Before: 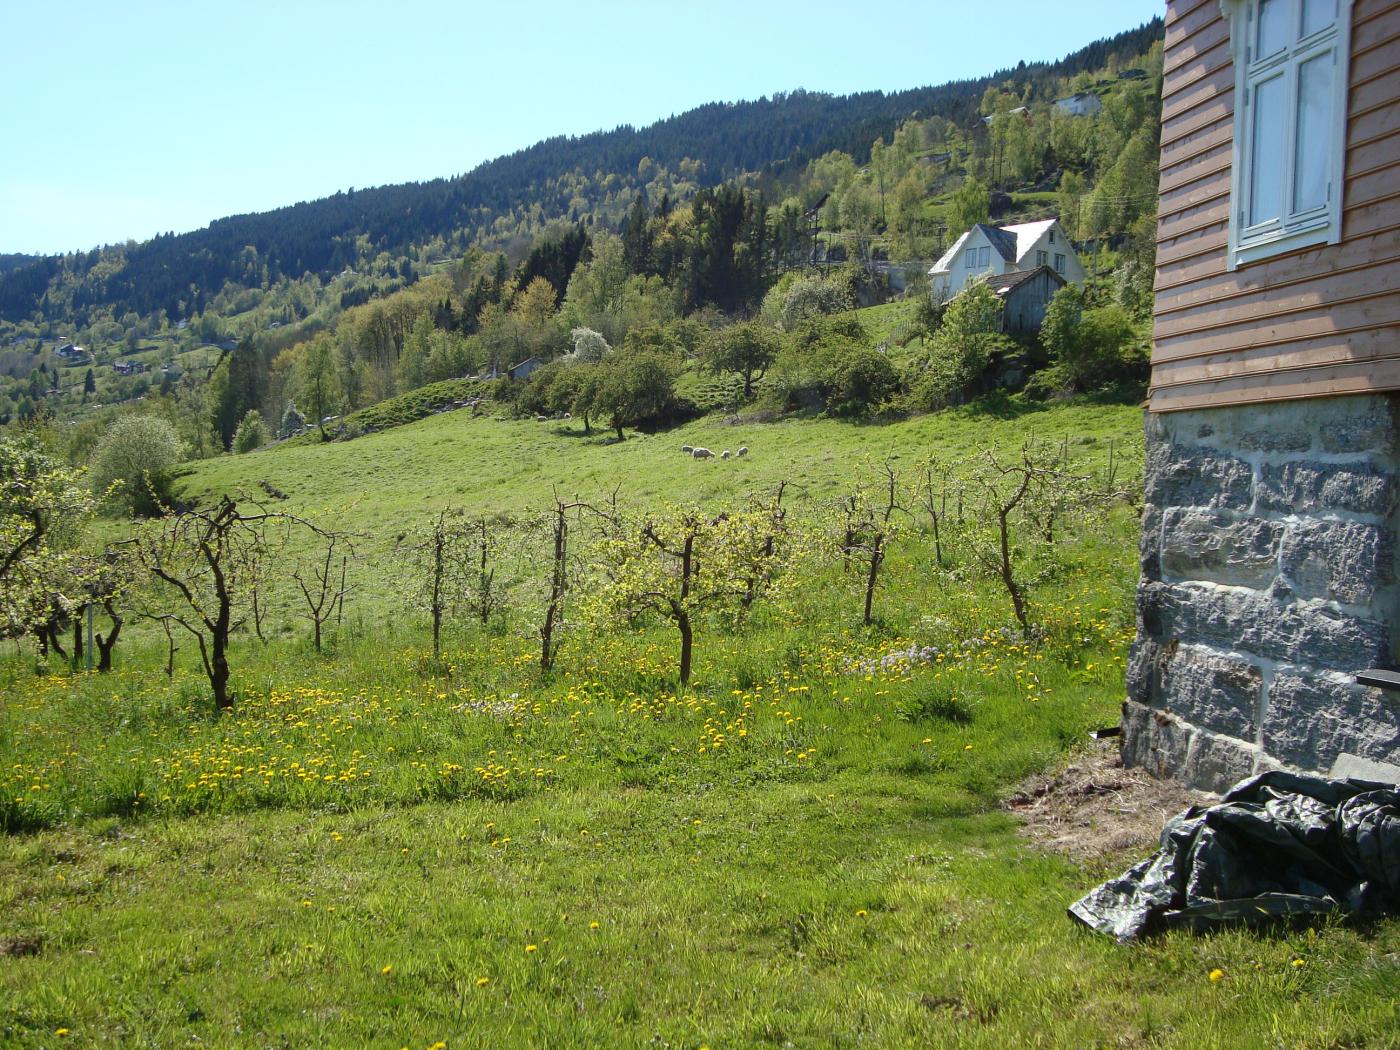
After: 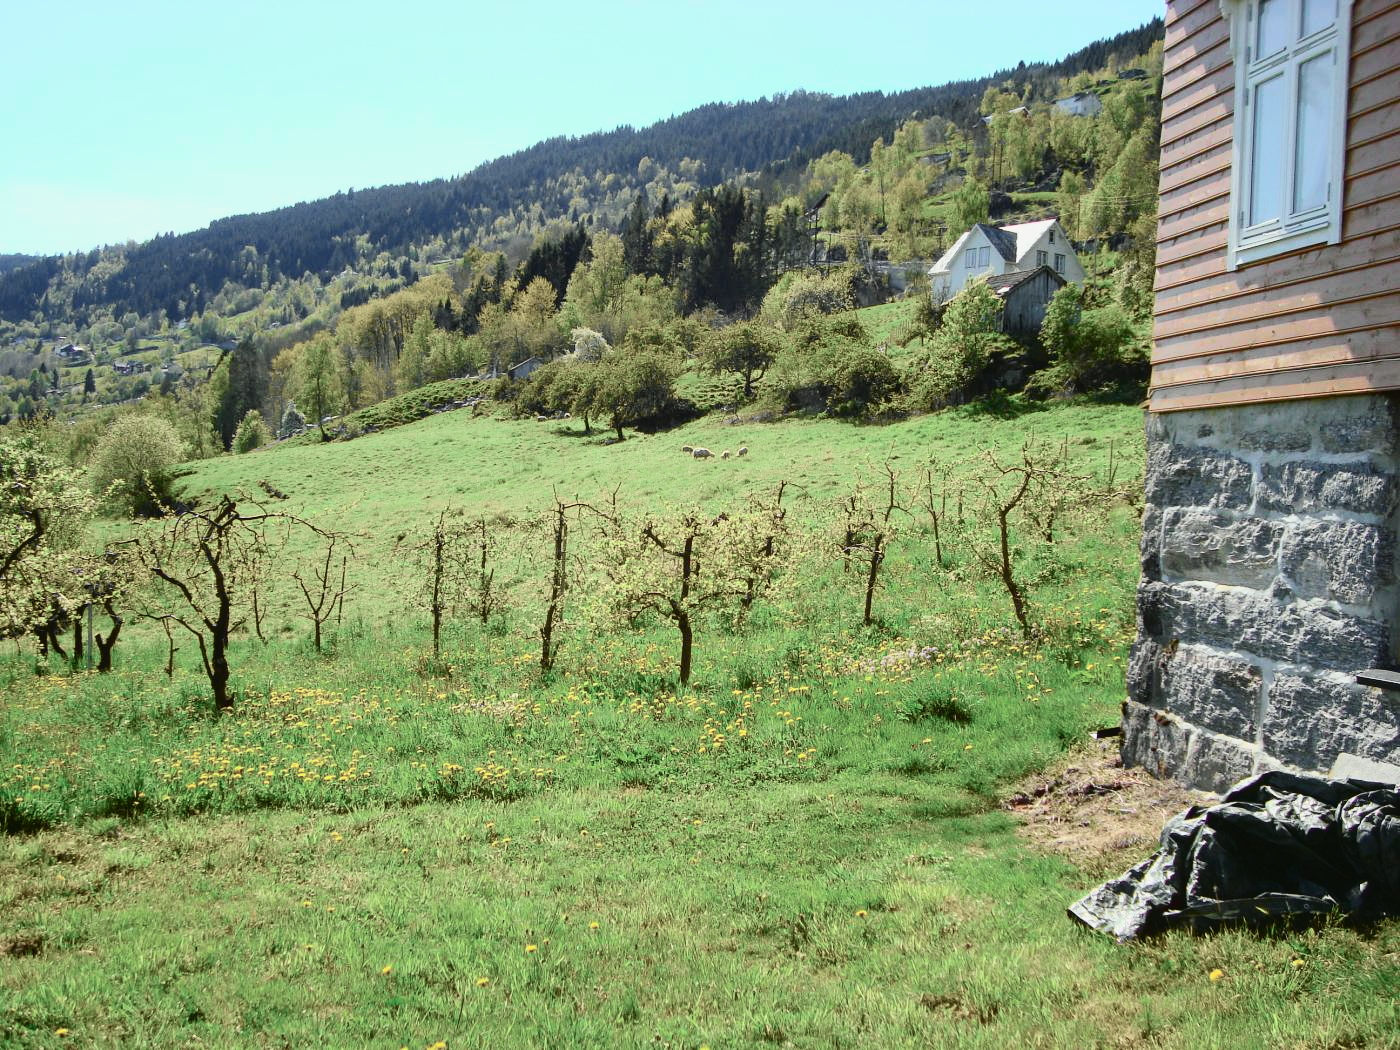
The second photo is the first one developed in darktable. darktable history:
tone curve: curves: ch0 [(0, 0.023) (0.113, 0.081) (0.204, 0.197) (0.498, 0.608) (0.709, 0.819) (0.984, 0.961)]; ch1 [(0, 0) (0.172, 0.123) (0.317, 0.272) (0.414, 0.382) (0.476, 0.479) (0.505, 0.501) (0.528, 0.54) (0.618, 0.647) (0.709, 0.764) (1, 1)]; ch2 [(0, 0) (0.411, 0.424) (0.492, 0.502) (0.521, 0.521) (0.55, 0.576) (0.686, 0.638) (1, 1)], color space Lab, independent channels, preserve colors none
